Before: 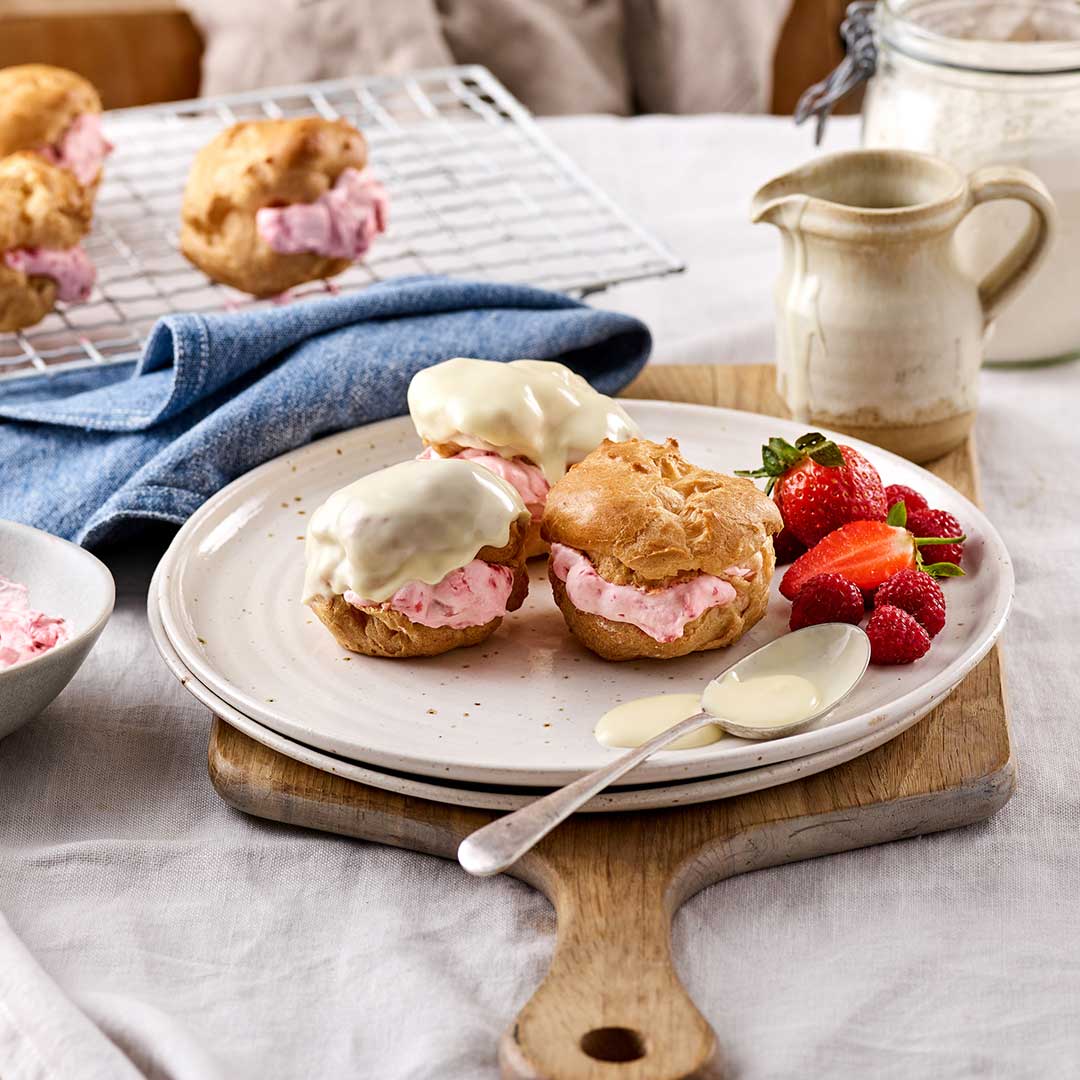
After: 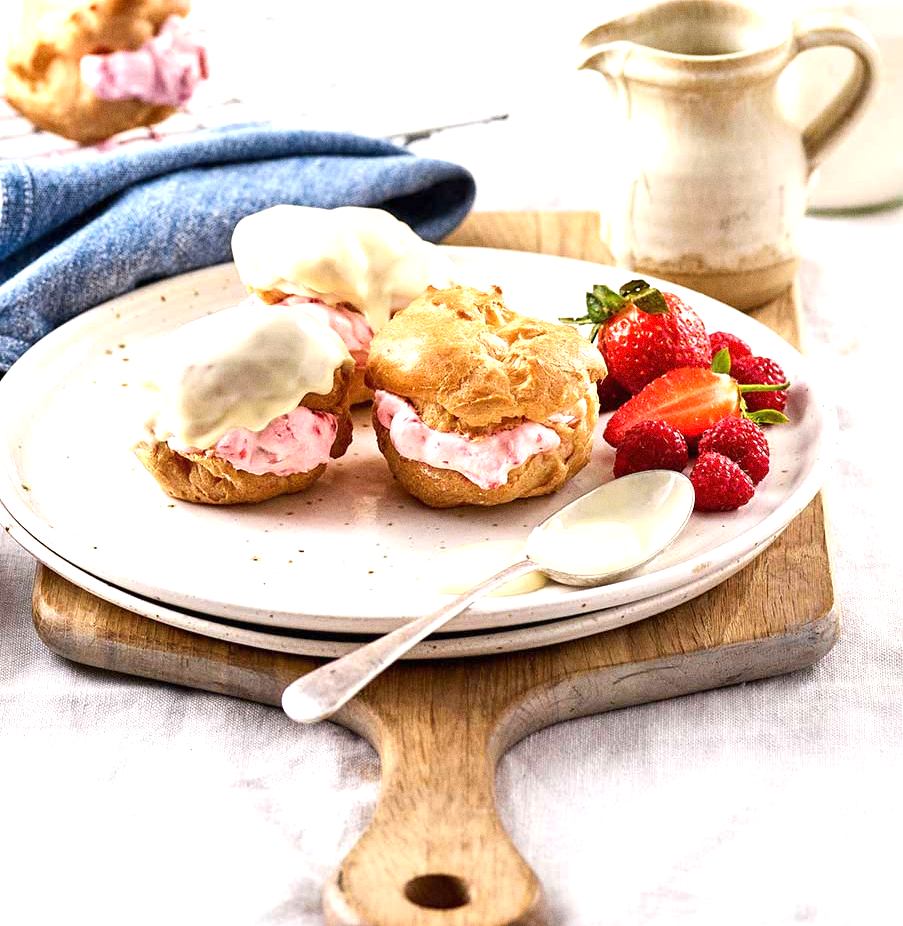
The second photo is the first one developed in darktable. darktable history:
exposure: black level correction 0, exposure 0.9 EV, compensate highlight preservation false
crop: left 16.315%, top 14.246%
grain: coarseness 0.09 ISO
